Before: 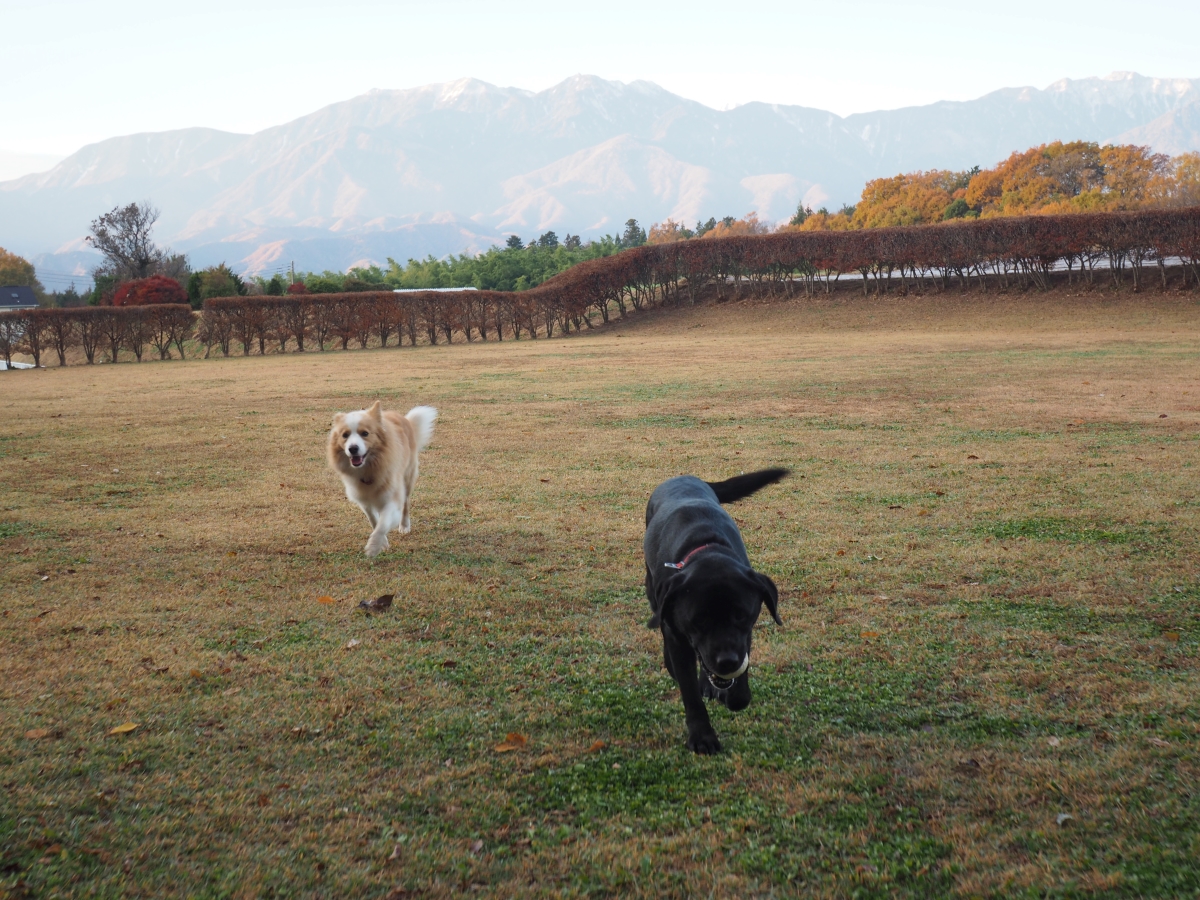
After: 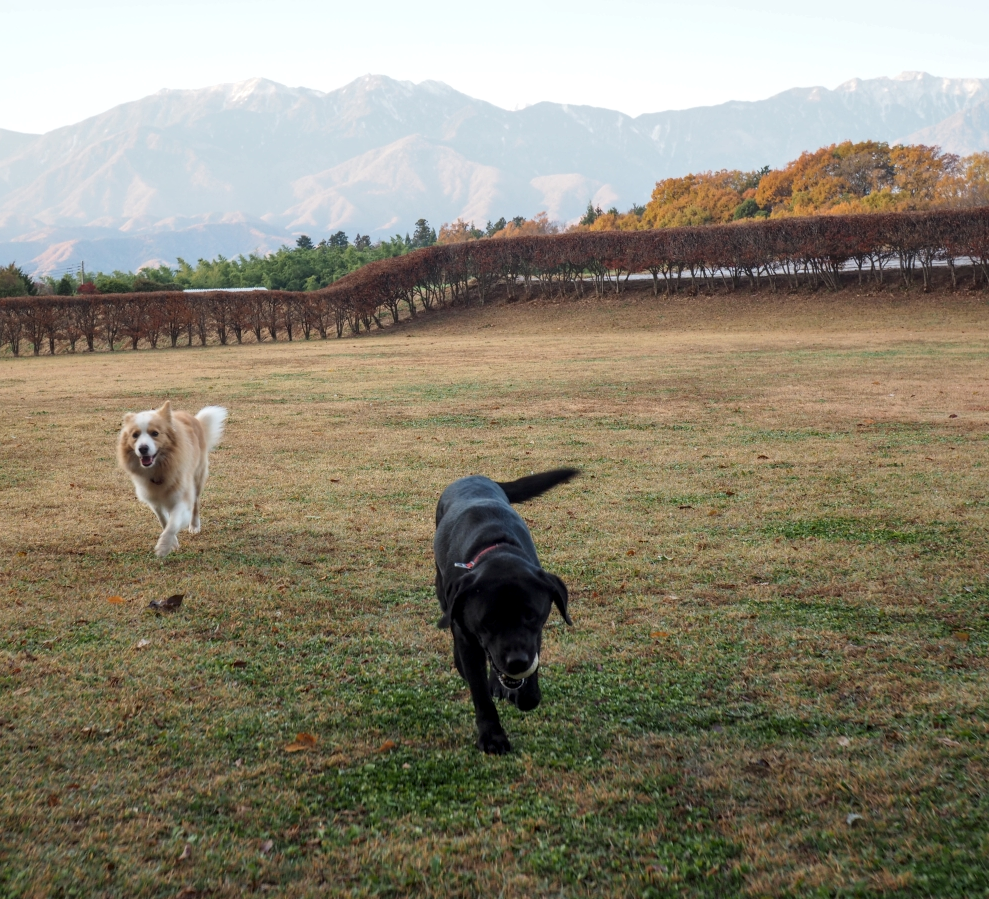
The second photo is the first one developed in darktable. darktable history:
crop: left 17.582%, bottom 0.031%
local contrast: highlights 25%, detail 130%
